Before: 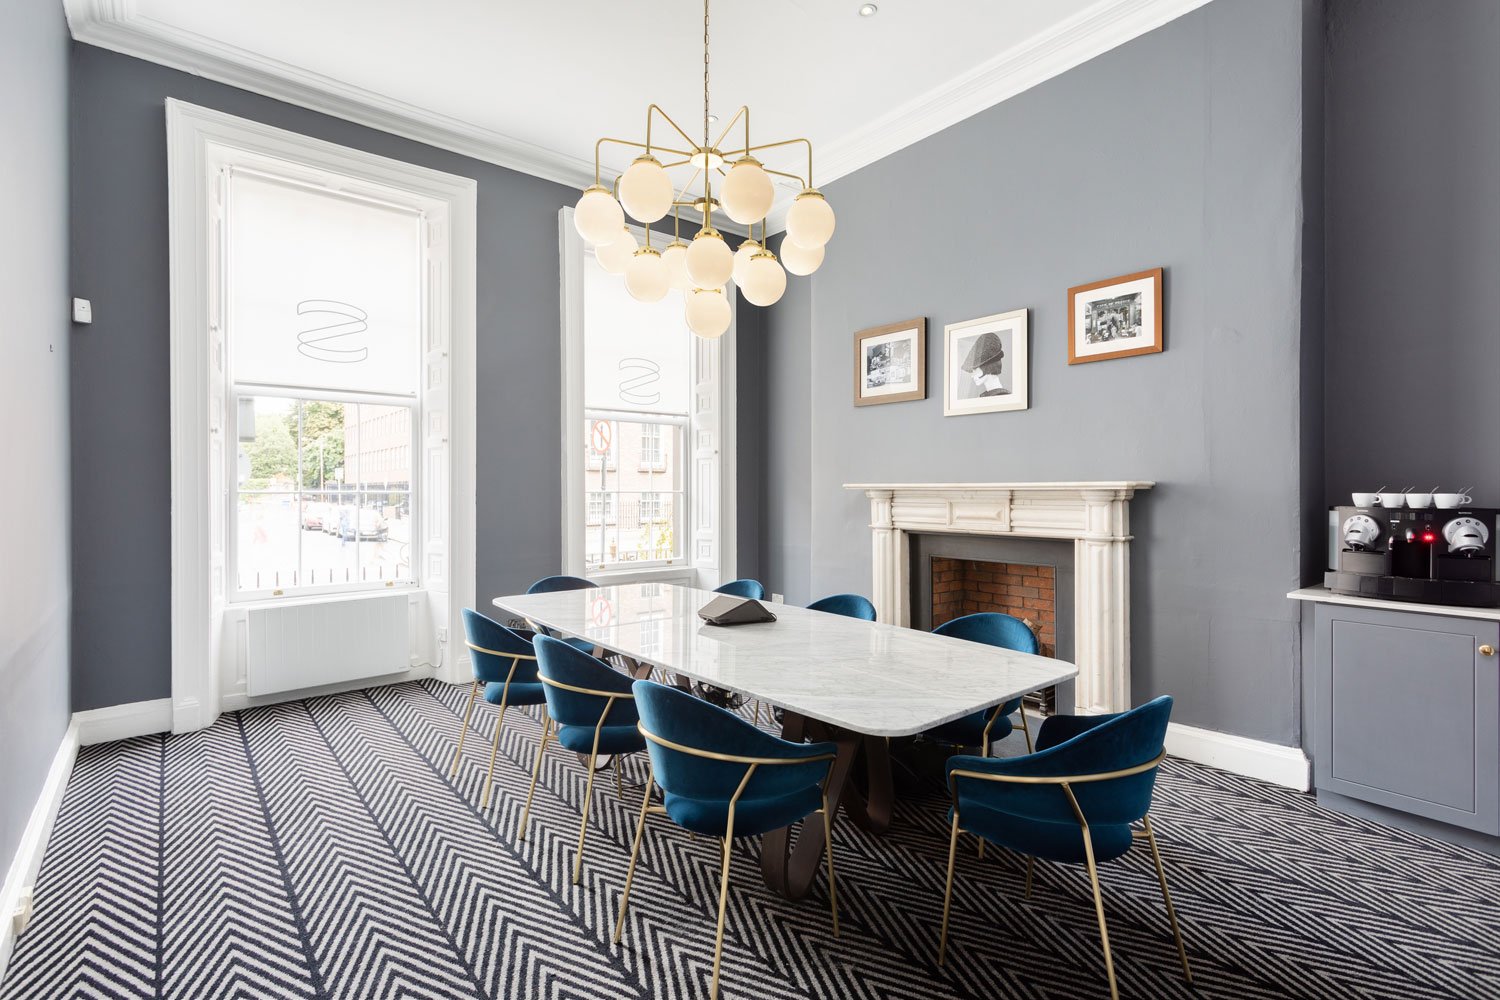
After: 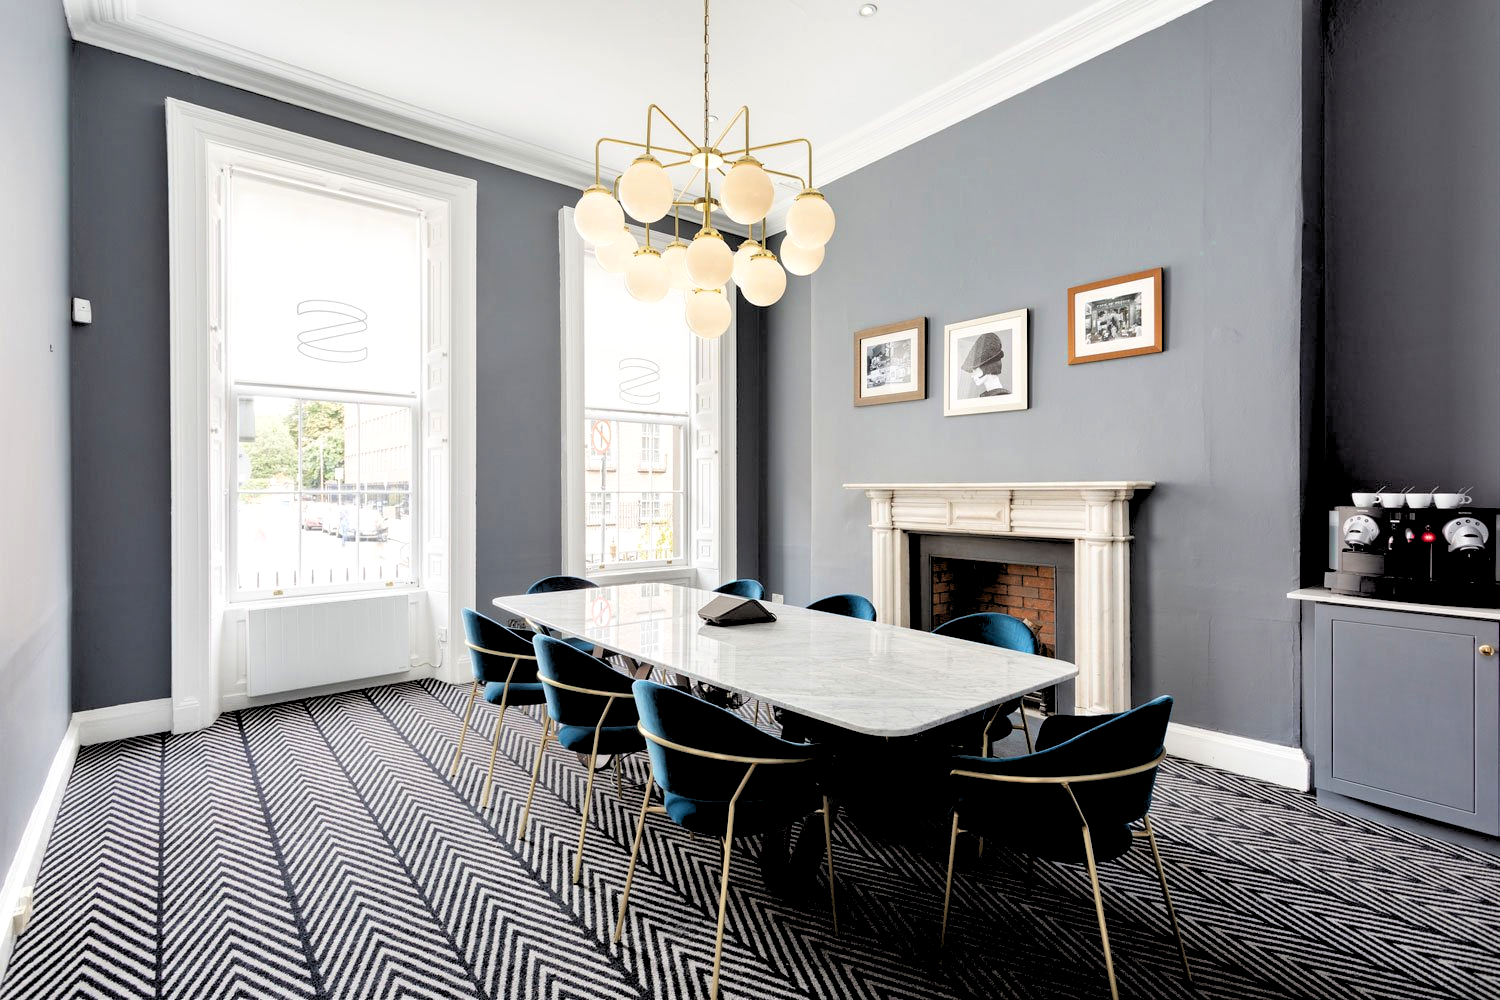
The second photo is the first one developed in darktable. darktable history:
color zones: curves: ch0 [(0.25, 0.5) (0.423, 0.5) (0.443, 0.5) (0.521, 0.756) (0.568, 0.5) (0.576, 0.5) (0.75, 0.5)]; ch1 [(0.25, 0.5) (0.423, 0.5) (0.443, 0.5) (0.539, 0.873) (0.624, 0.565) (0.631, 0.5) (0.75, 0.5)]
haze removal: compatibility mode true, adaptive false
rgb levels: levels [[0.029, 0.461, 0.922], [0, 0.5, 1], [0, 0.5, 1]]
